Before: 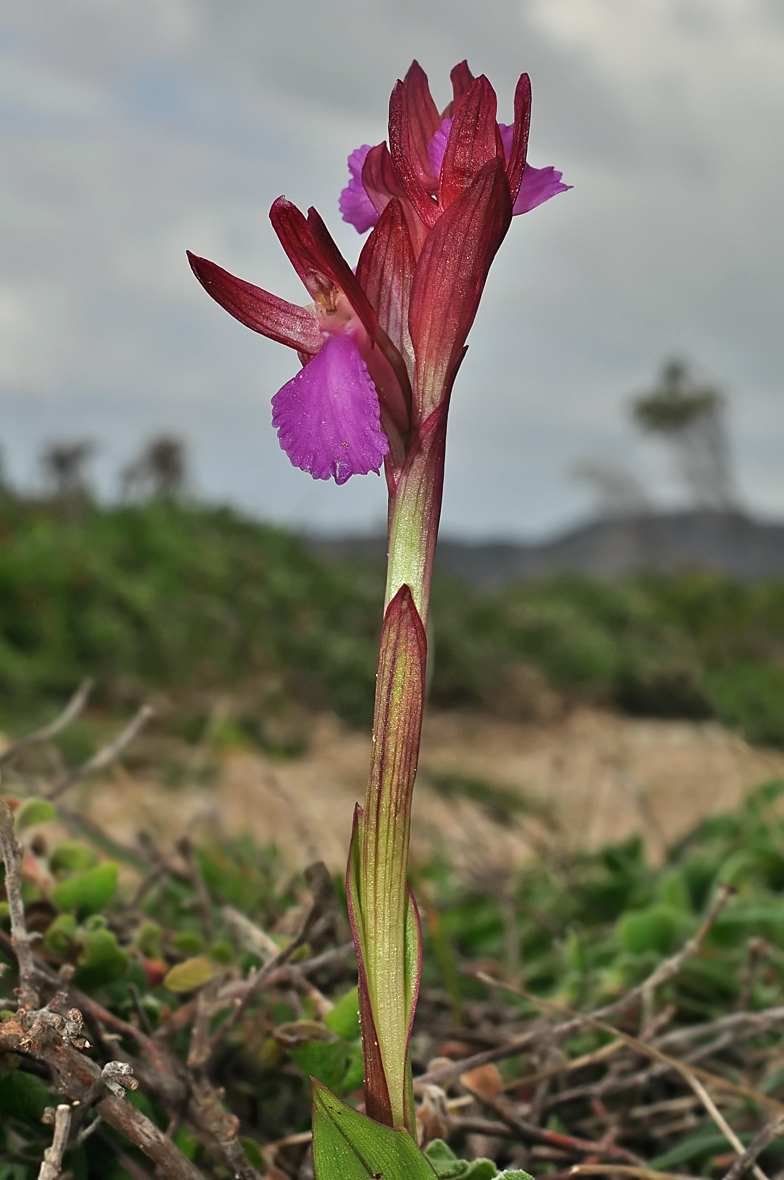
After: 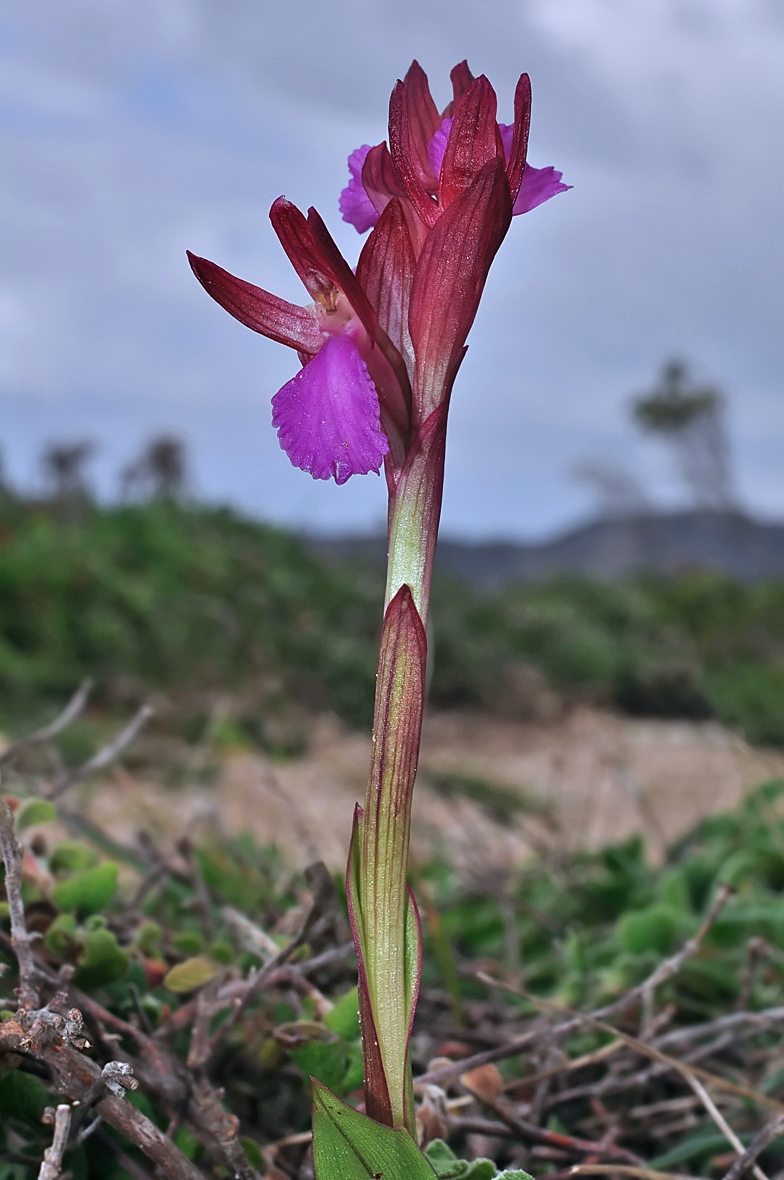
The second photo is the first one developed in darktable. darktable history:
color calibration: illuminant as shot in camera, x 0.379, y 0.396, temperature 4147.6 K
